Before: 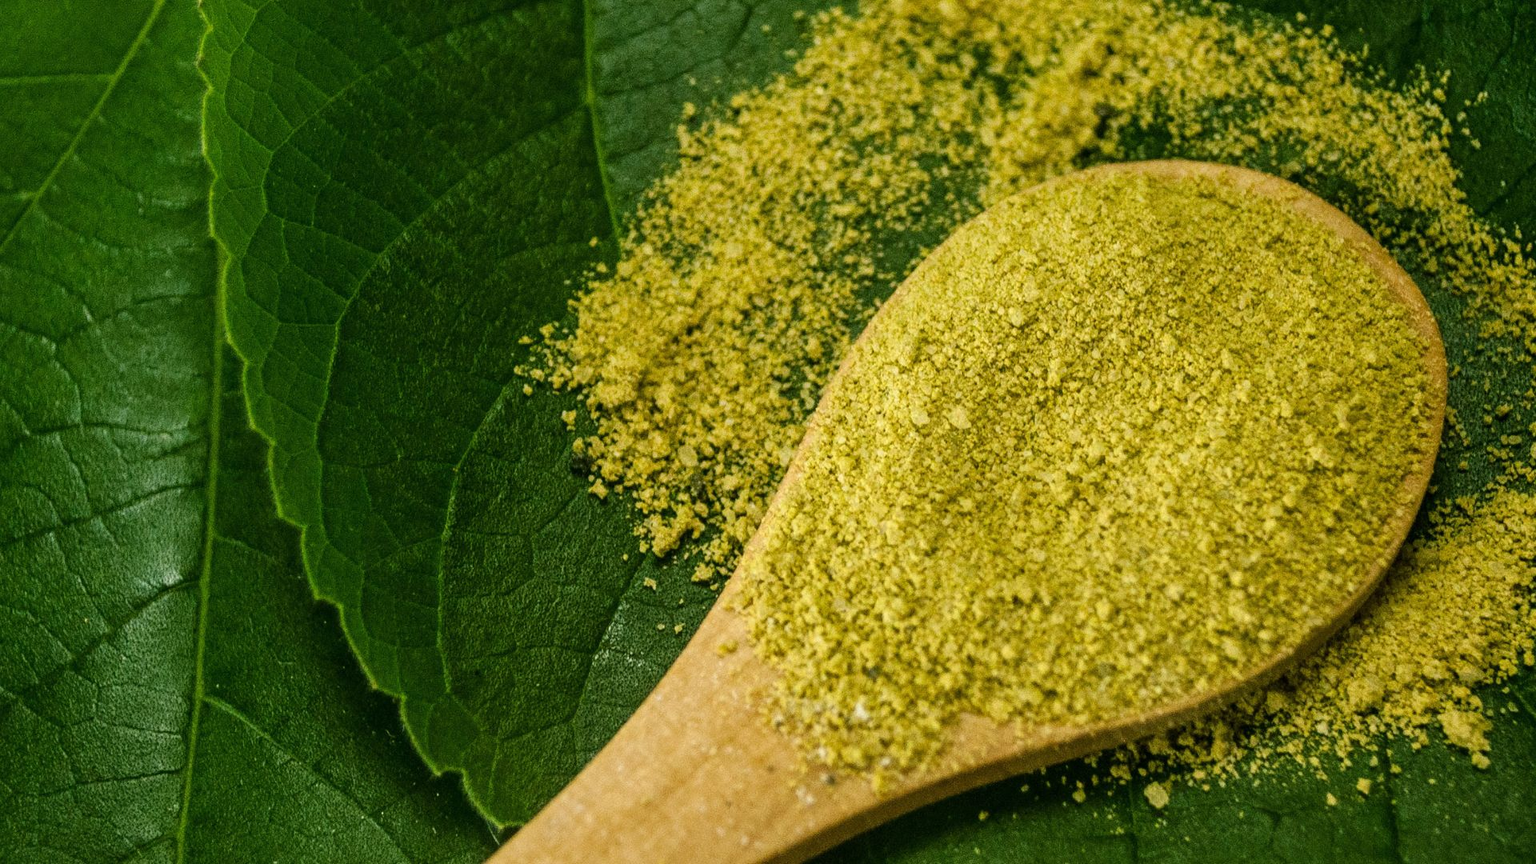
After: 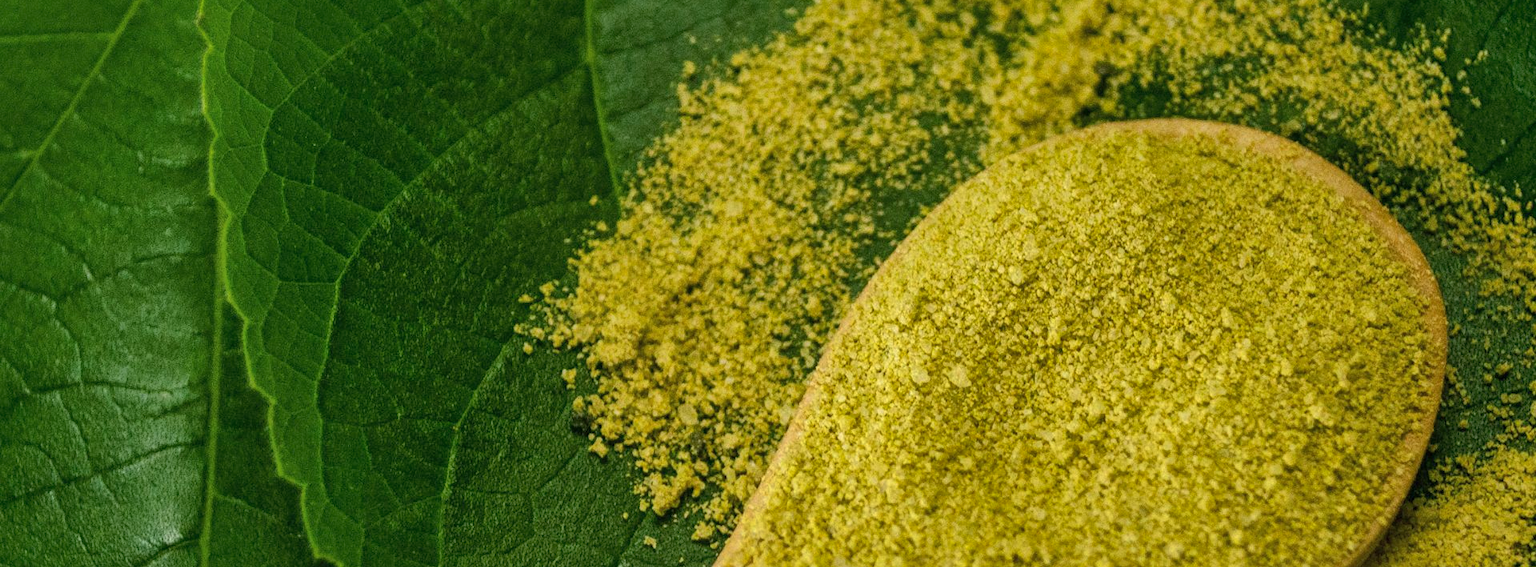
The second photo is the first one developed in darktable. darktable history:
shadows and highlights: on, module defaults
crop and rotate: top 4.848%, bottom 29.503%
